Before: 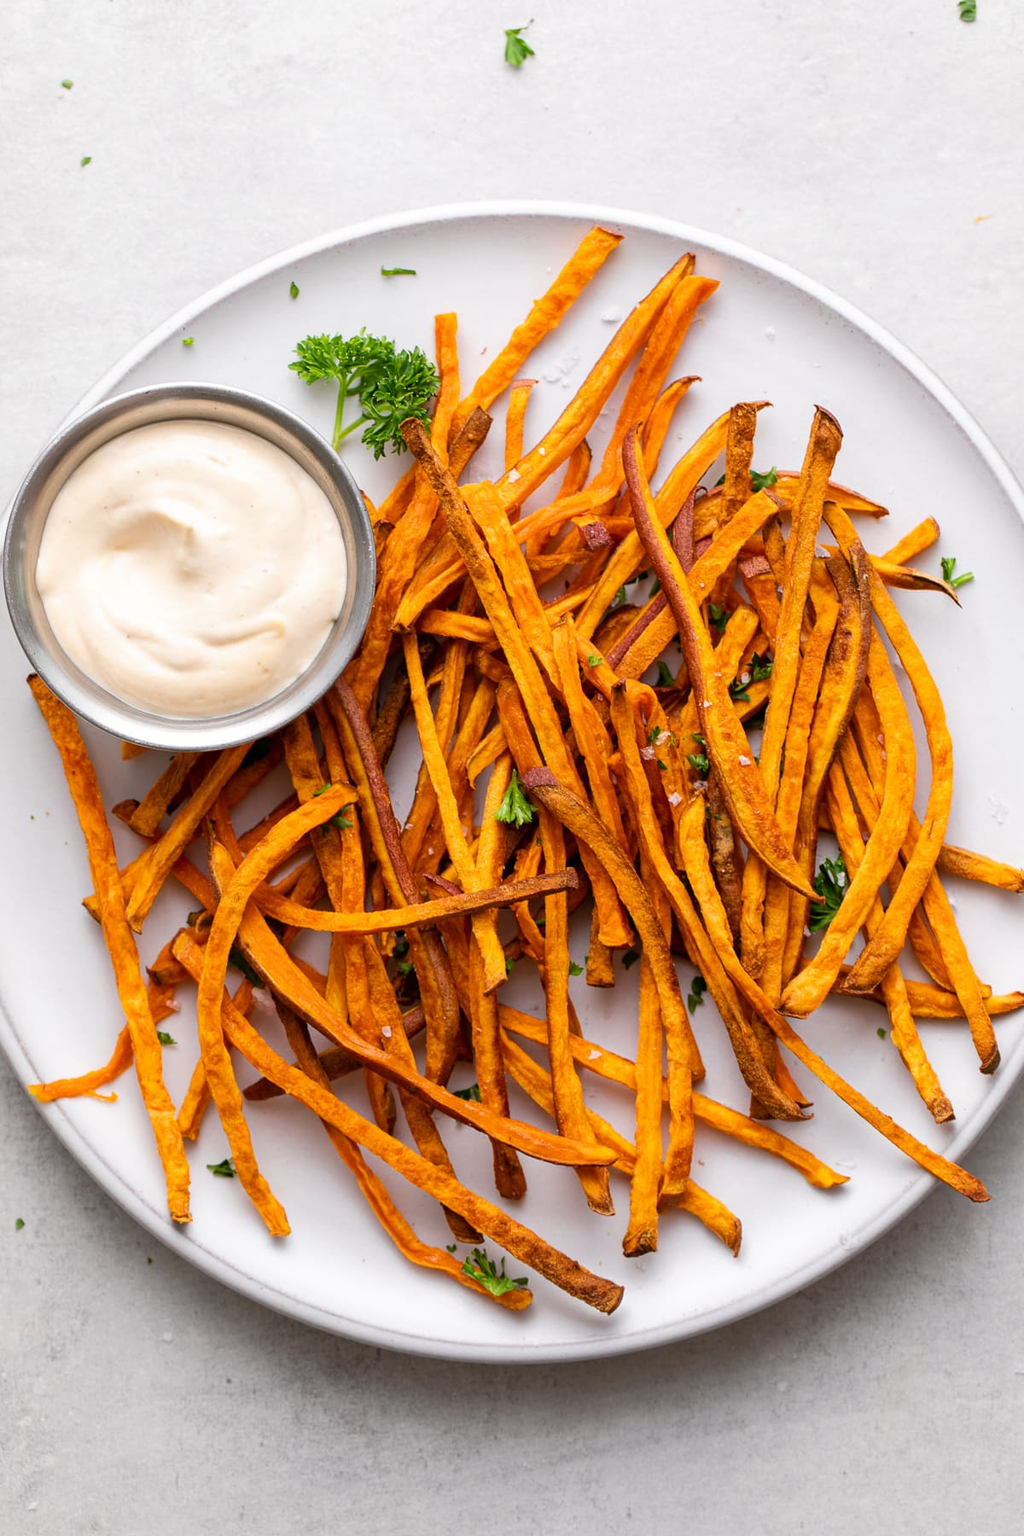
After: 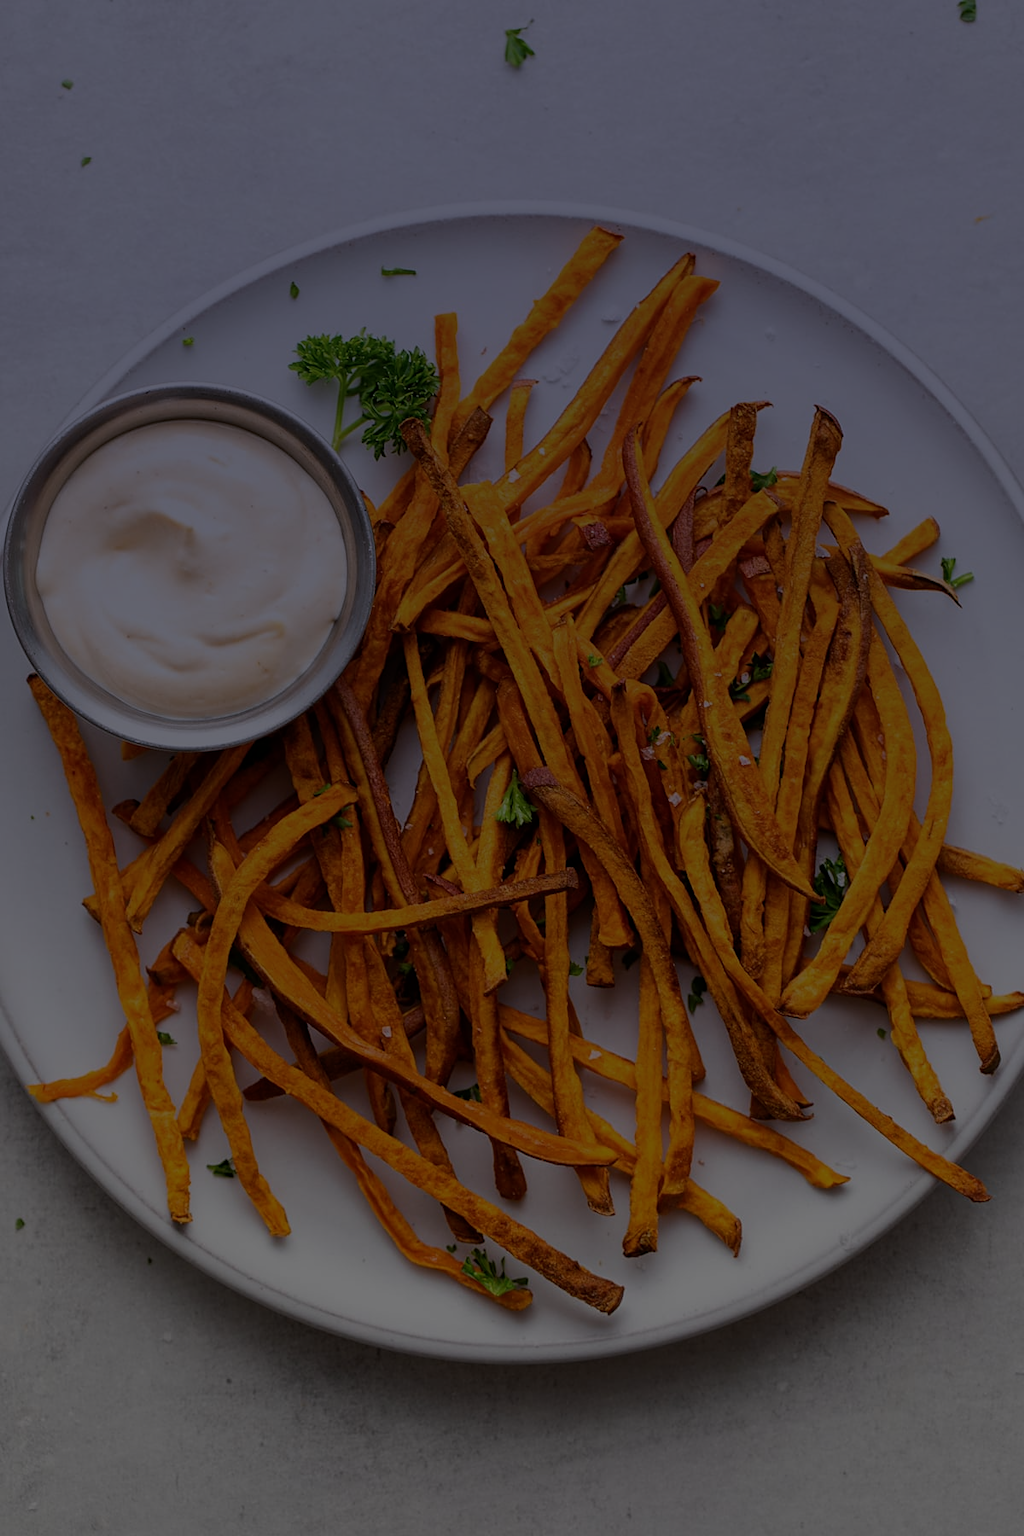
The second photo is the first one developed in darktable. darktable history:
sharpen: amount 0.2
exposure: exposure -2.446 EV, compensate highlight preservation false
graduated density: hue 238.83°, saturation 50%
